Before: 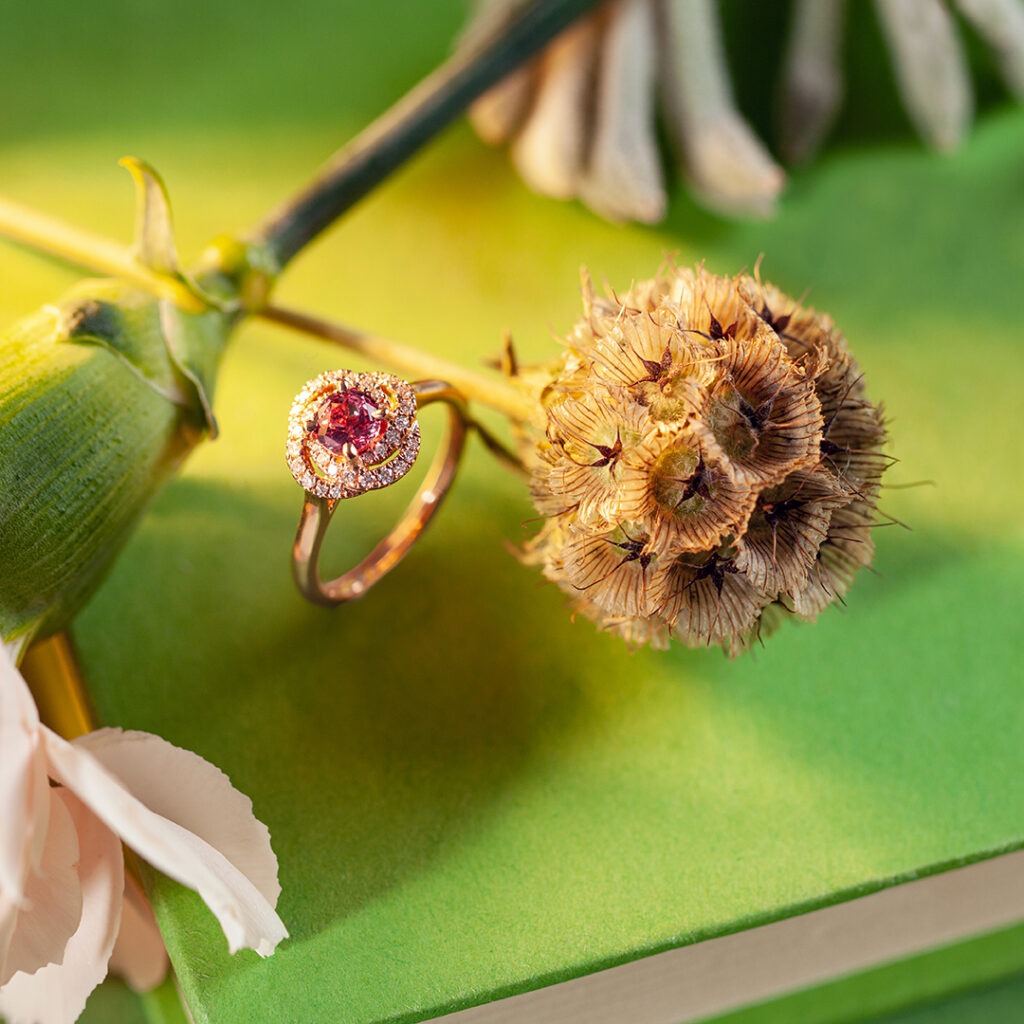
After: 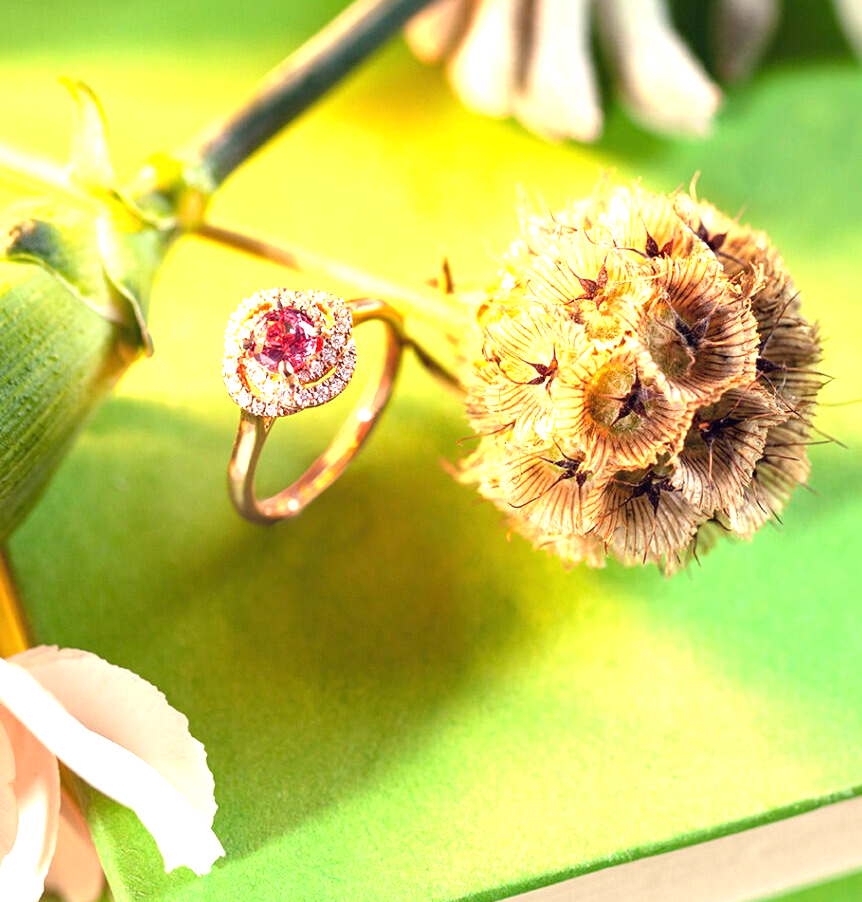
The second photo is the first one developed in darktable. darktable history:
crop: left 6.277%, top 8.015%, right 9.527%, bottom 3.835%
exposure: black level correction 0, exposure 1.367 EV, compensate exposure bias true, compensate highlight preservation false
